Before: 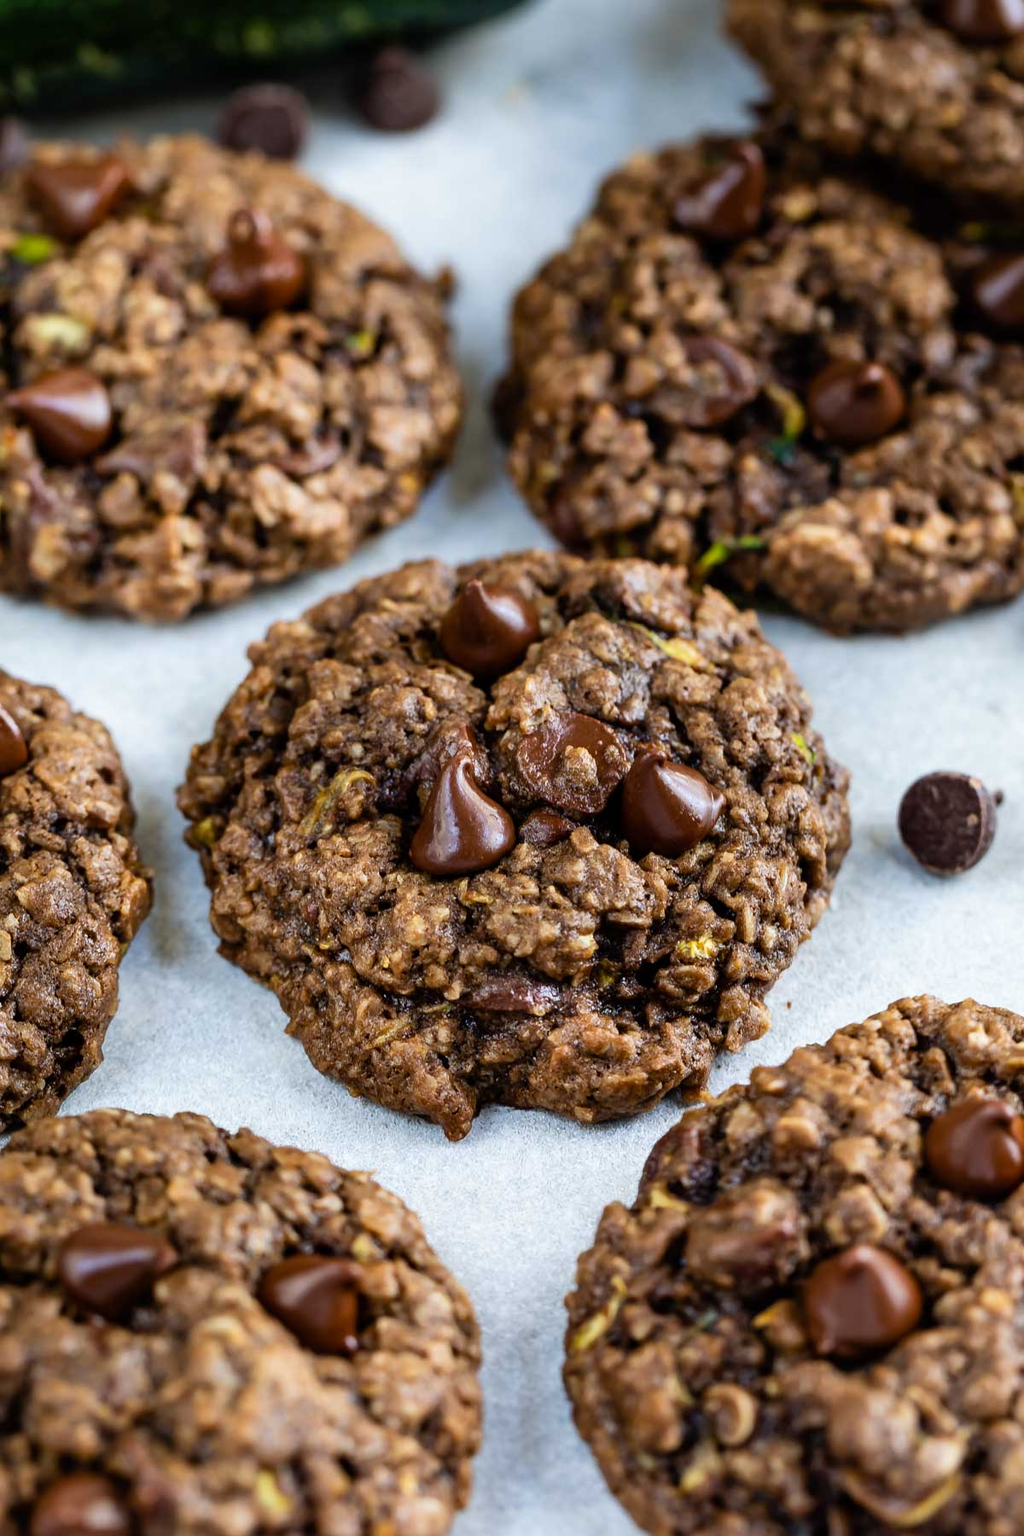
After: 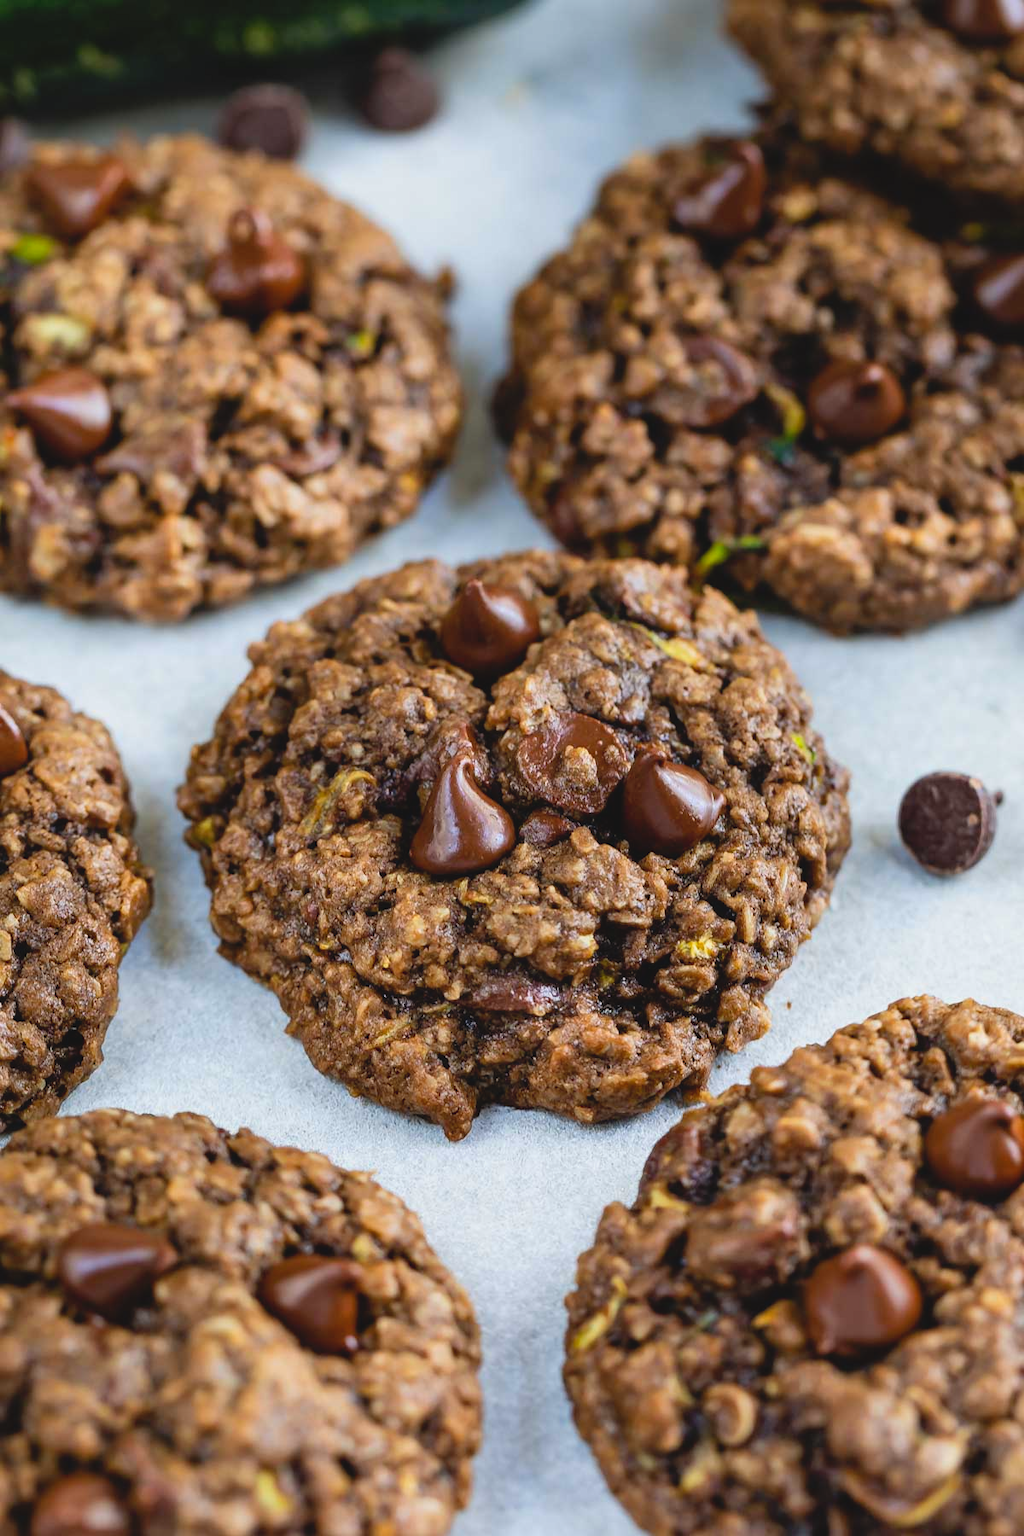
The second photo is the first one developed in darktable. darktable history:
contrast brightness saturation: contrast -0.099, brightness 0.043, saturation 0.081
